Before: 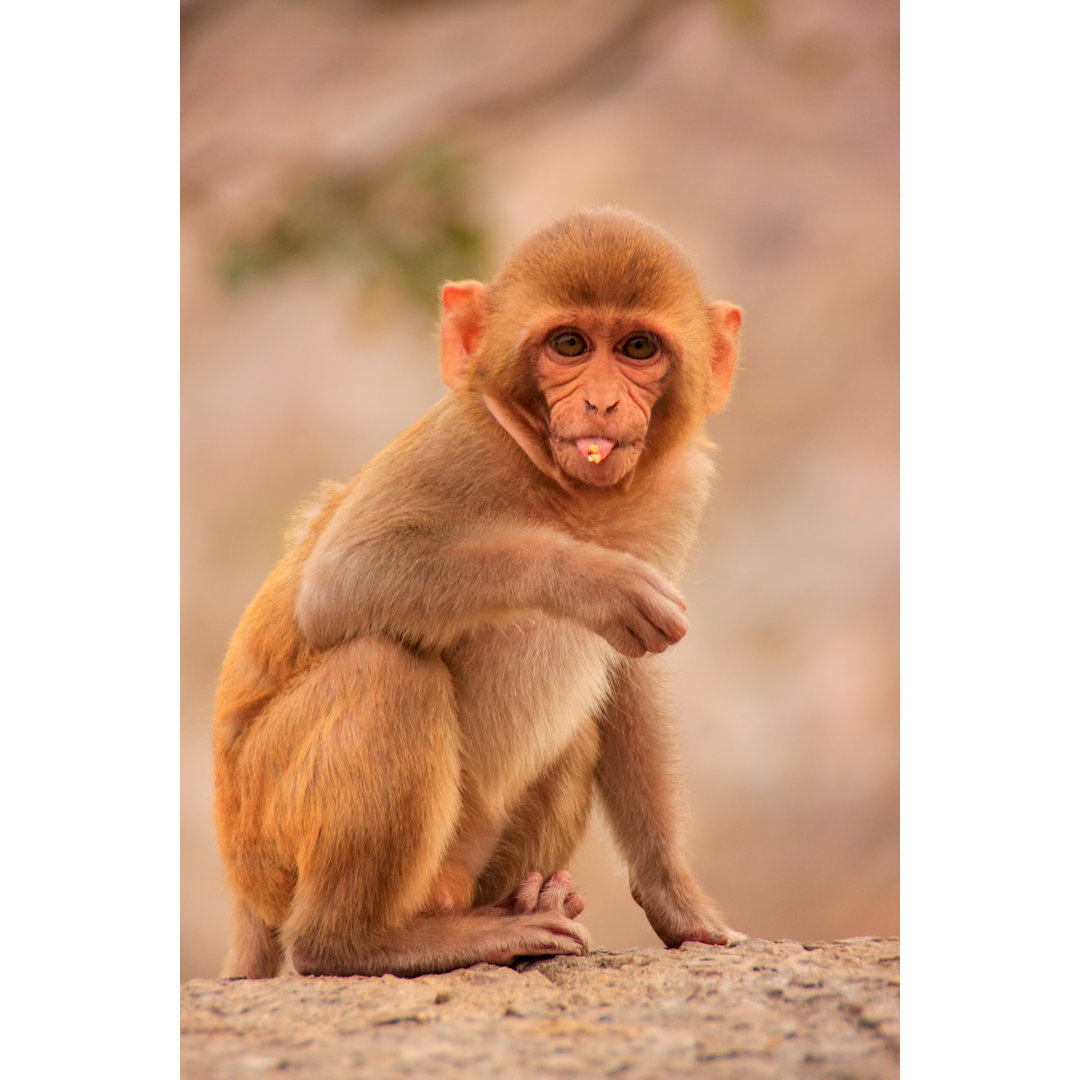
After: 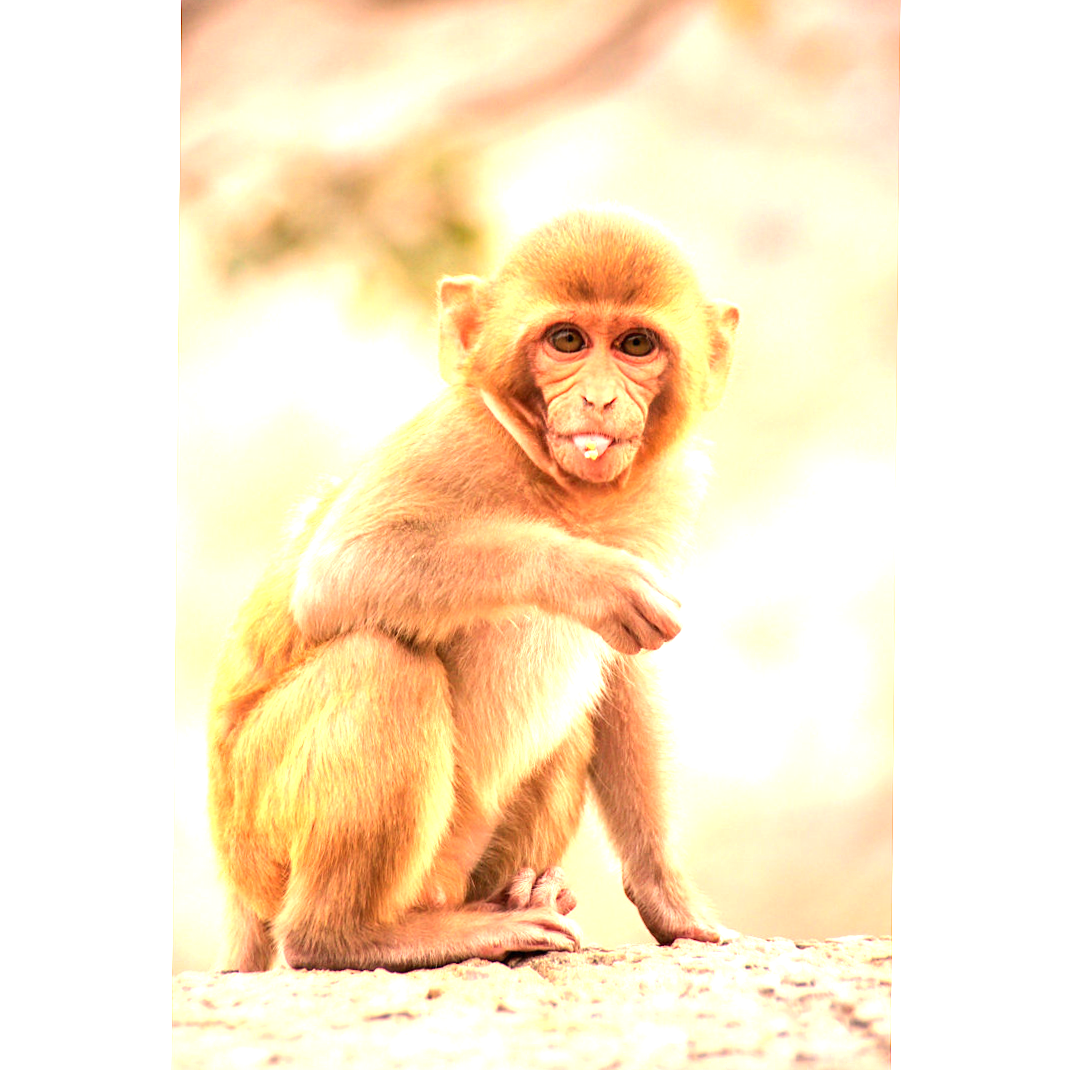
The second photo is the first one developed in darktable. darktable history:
exposure: black level correction 0, exposure 1.284 EV, compensate highlight preservation false
crop and rotate: angle -0.53°
tone equalizer: -8 EV -0.4 EV, -7 EV -0.392 EV, -6 EV -0.3 EV, -5 EV -0.229 EV, -3 EV 0.242 EV, -2 EV 0.355 EV, -1 EV 0.384 EV, +0 EV 0.407 EV, edges refinement/feathering 500, mask exposure compensation -1.57 EV, preserve details guided filter
